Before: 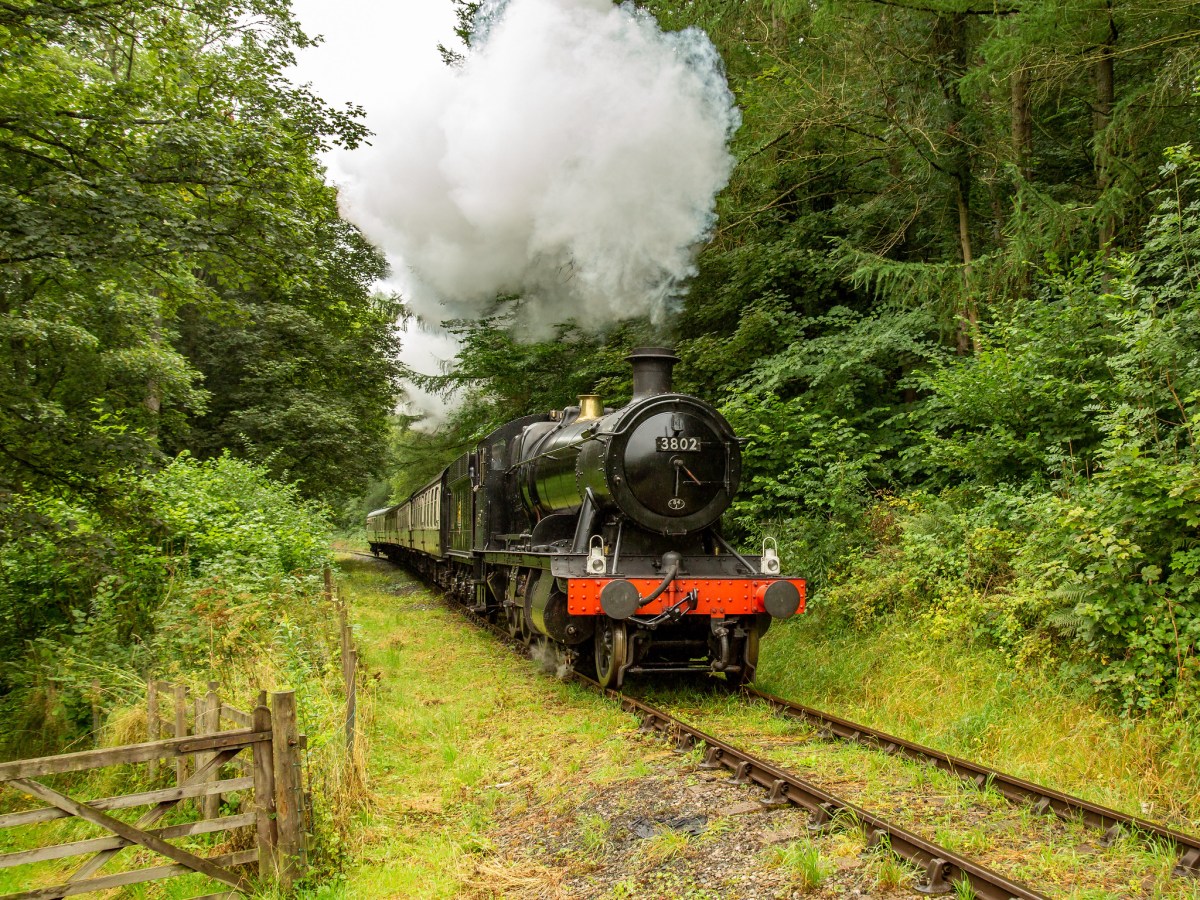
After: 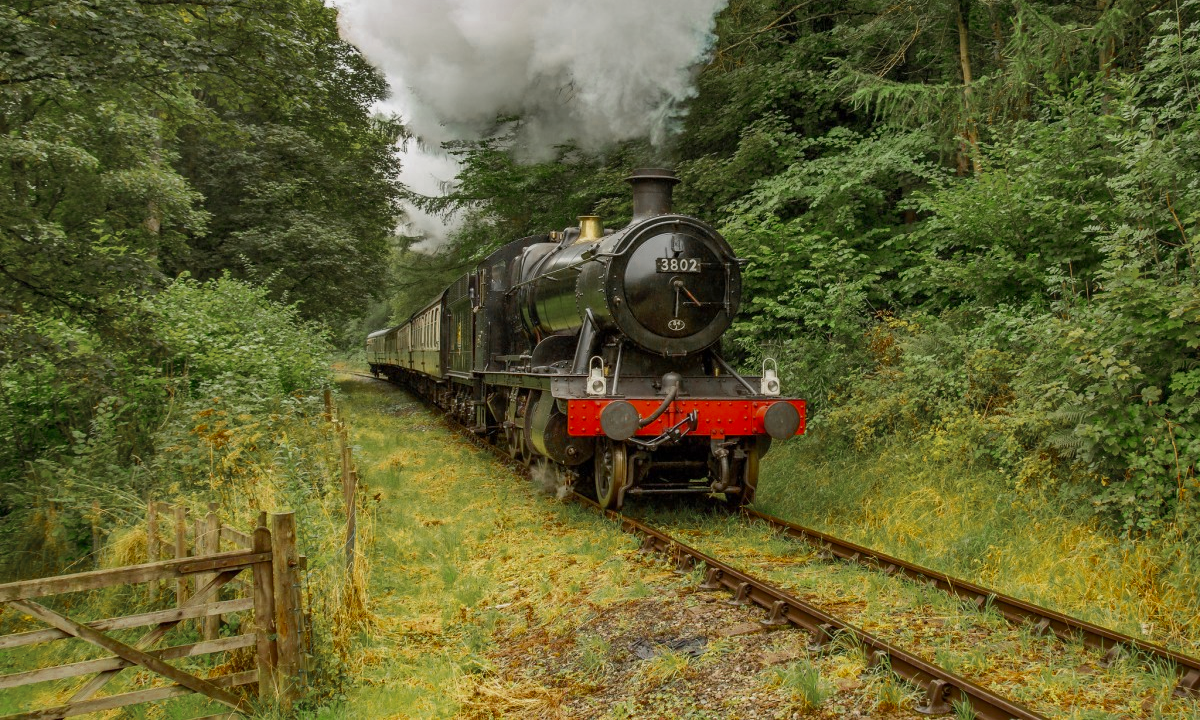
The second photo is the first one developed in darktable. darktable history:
tone equalizer: -8 EV 0.279 EV, -7 EV 0.418 EV, -6 EV 0.448 EV, -5 EV 0.282 EV, -3 EV -0.274 EV, -2 EV -0.44 EV, -1 EV -0.429 EV, +0 EV -0.262 EV
shadows and highlights: soften with gaussian
crop and rotate: top 19.923%
color zones: curves: ch0 [(0.11, 0.396) (0.195, 0.36) (0.25, 0.5) (0.303, 0.412) (0.357, 0.544) (0.75, 0.5) (0.967, 0.328)]; ch1 [(0, 0.468) (0.112, 0.512) (0.202, 0.6) (0.25, 0.5) (0.307, 0.352) (0.357, 0.544) (0.75, 0.5) (0.963, 0.524)]
